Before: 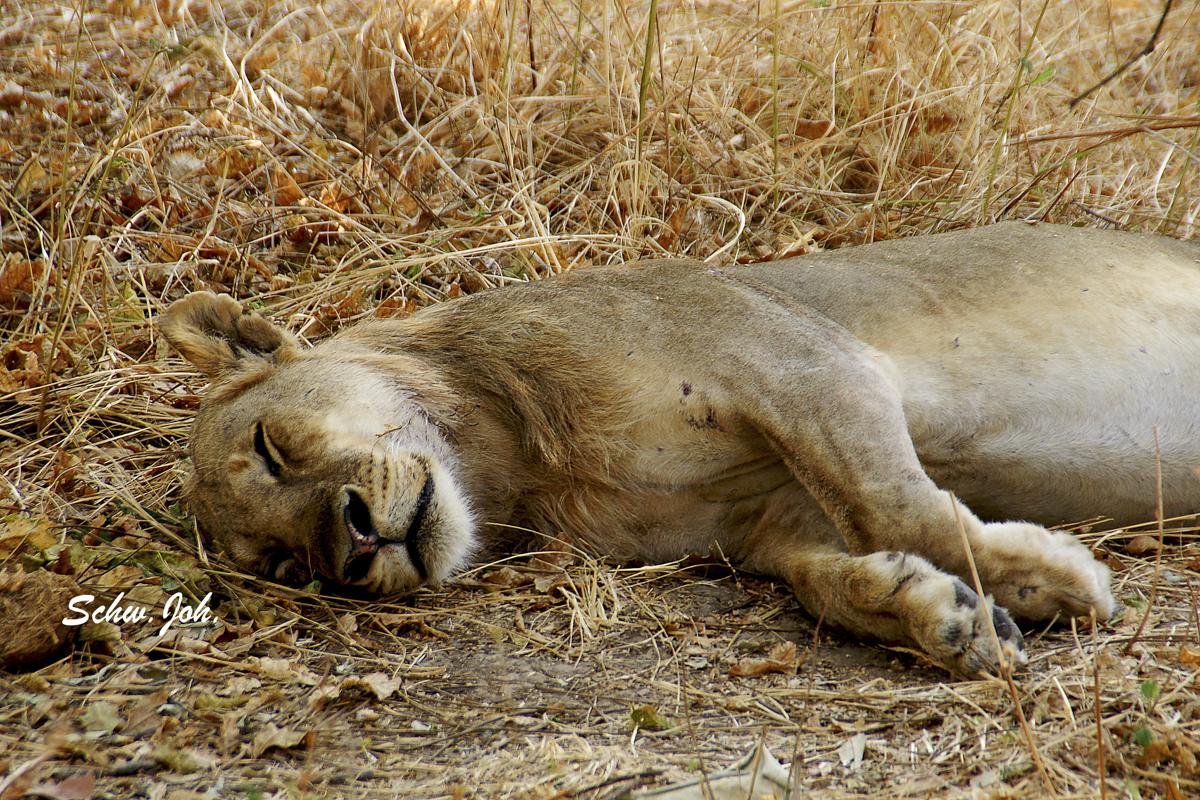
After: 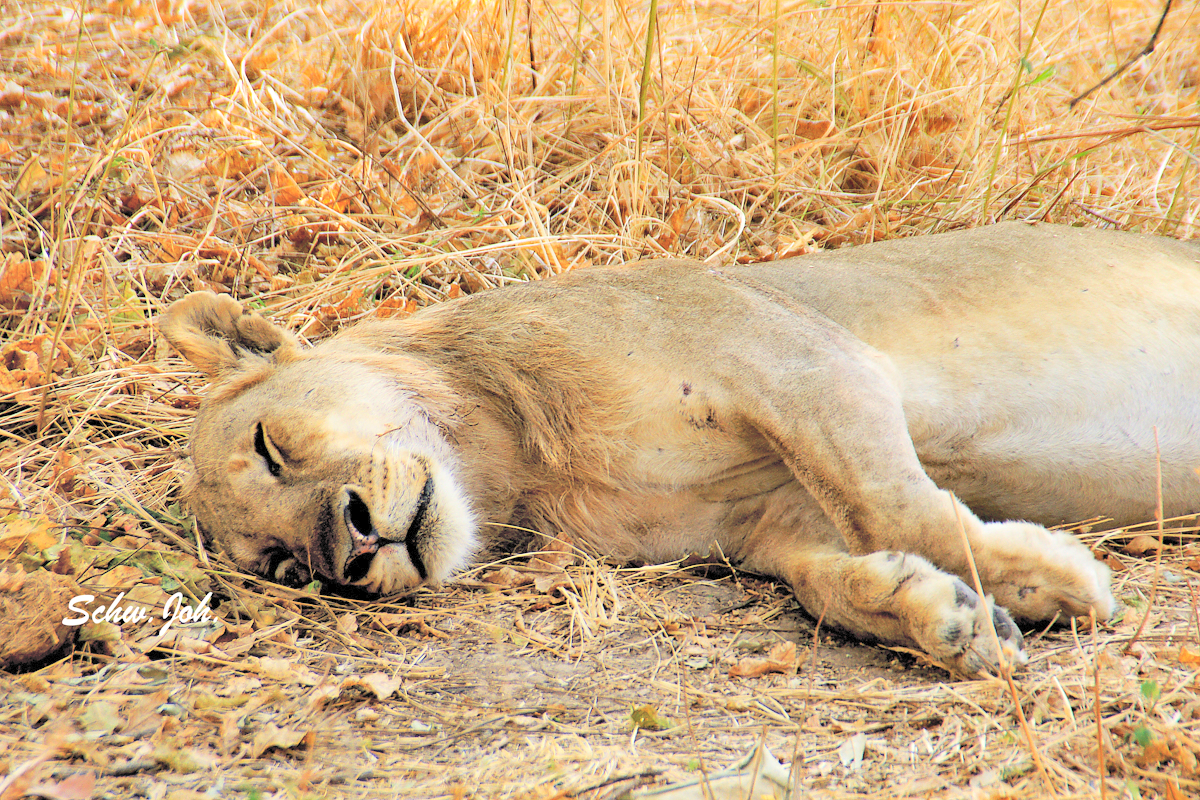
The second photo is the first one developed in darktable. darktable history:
levels: black 0.077%
tone equalizer: on, module defaults
shadows and highlights: shadows 4.7, soften with gaussian
contrast brightness saturation: brightness 0.985
exposure: exposure 0.126 EV, compensate exposure bias true, compensate highlight preservation false
